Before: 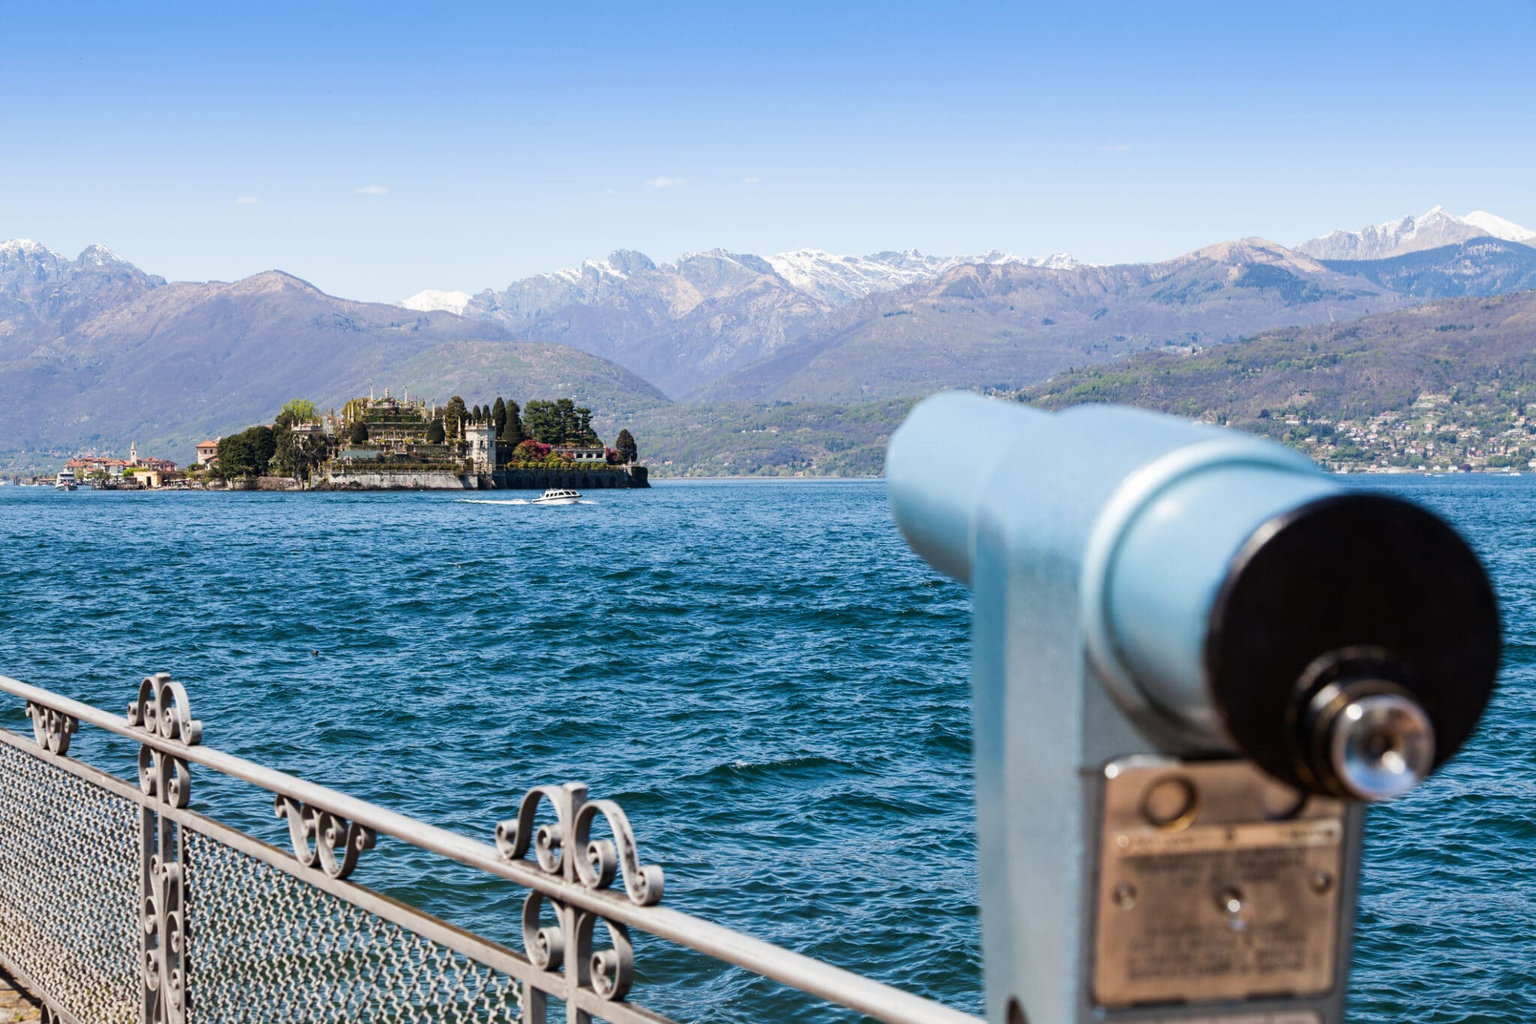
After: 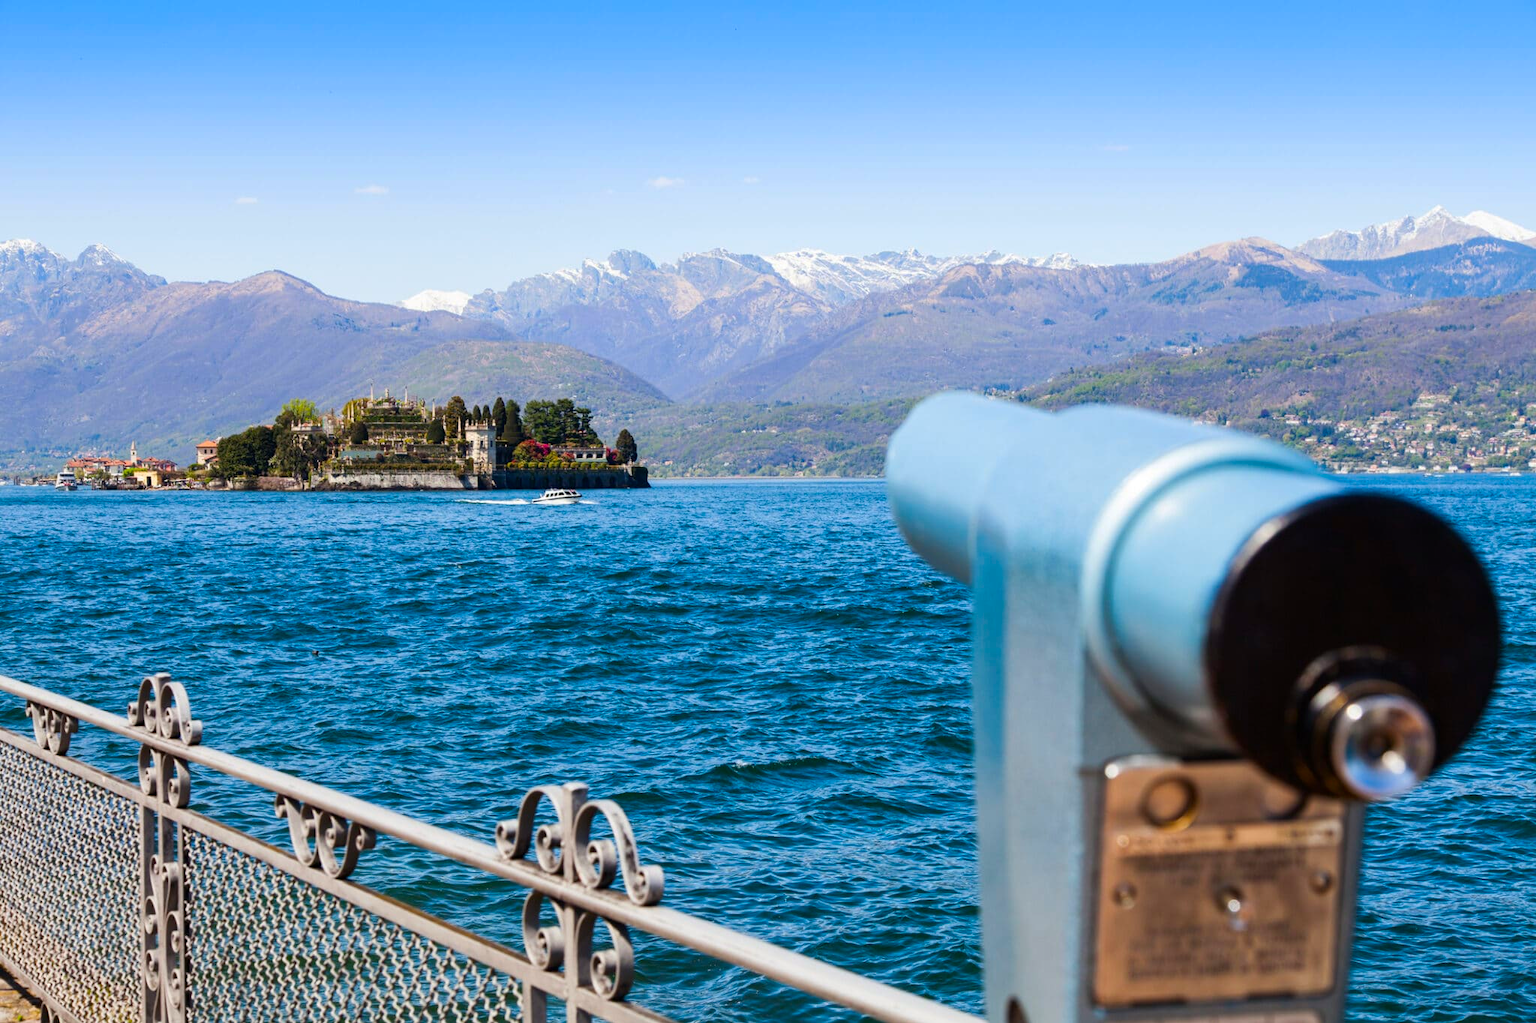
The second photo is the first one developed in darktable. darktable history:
contrast brightness saturation: brightness -0.021, saturation 0.352
